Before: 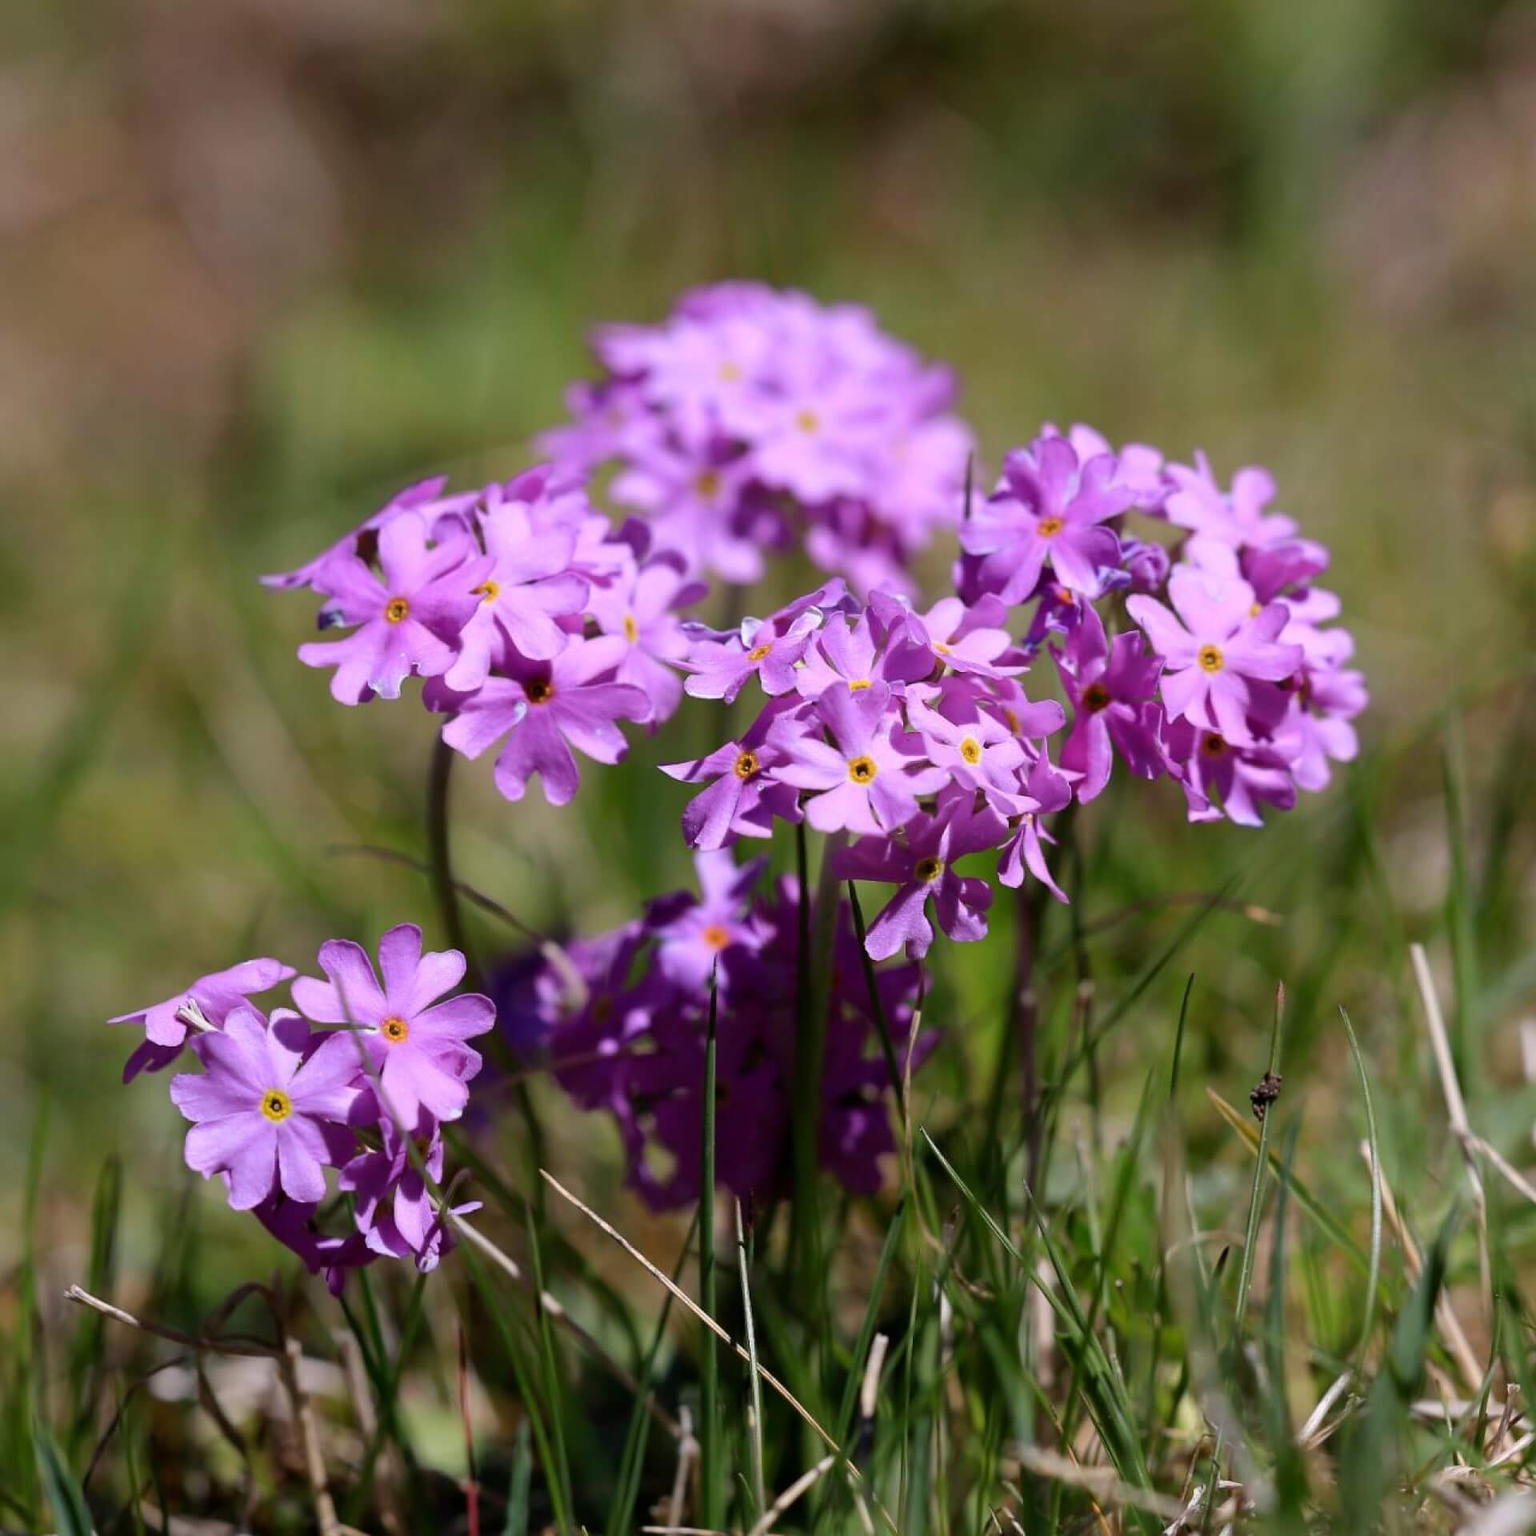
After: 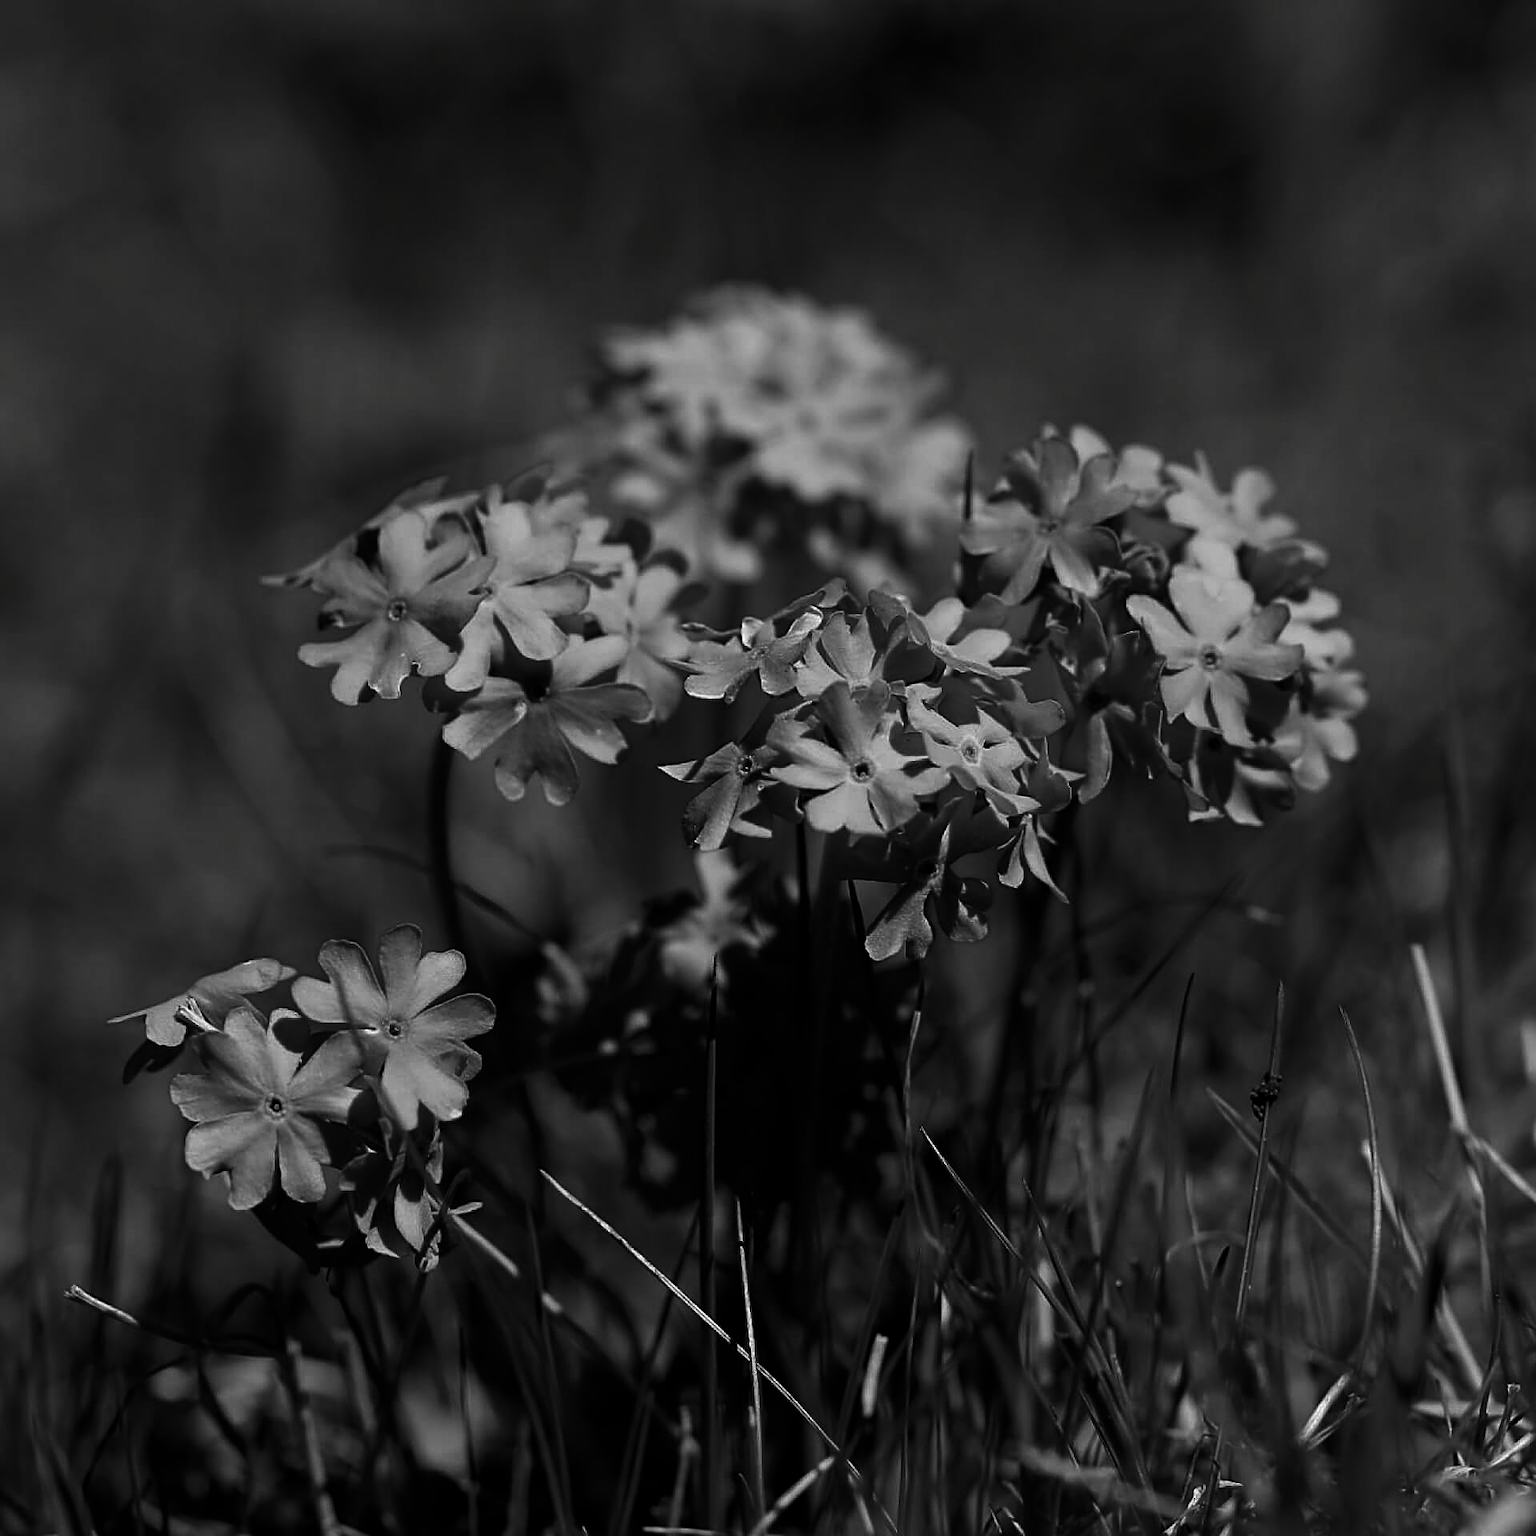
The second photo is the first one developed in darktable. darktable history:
sharpen: amount 0.574
contrast brightness saturation: contrast -0.036, brightness -0.598, saturation -0.994
